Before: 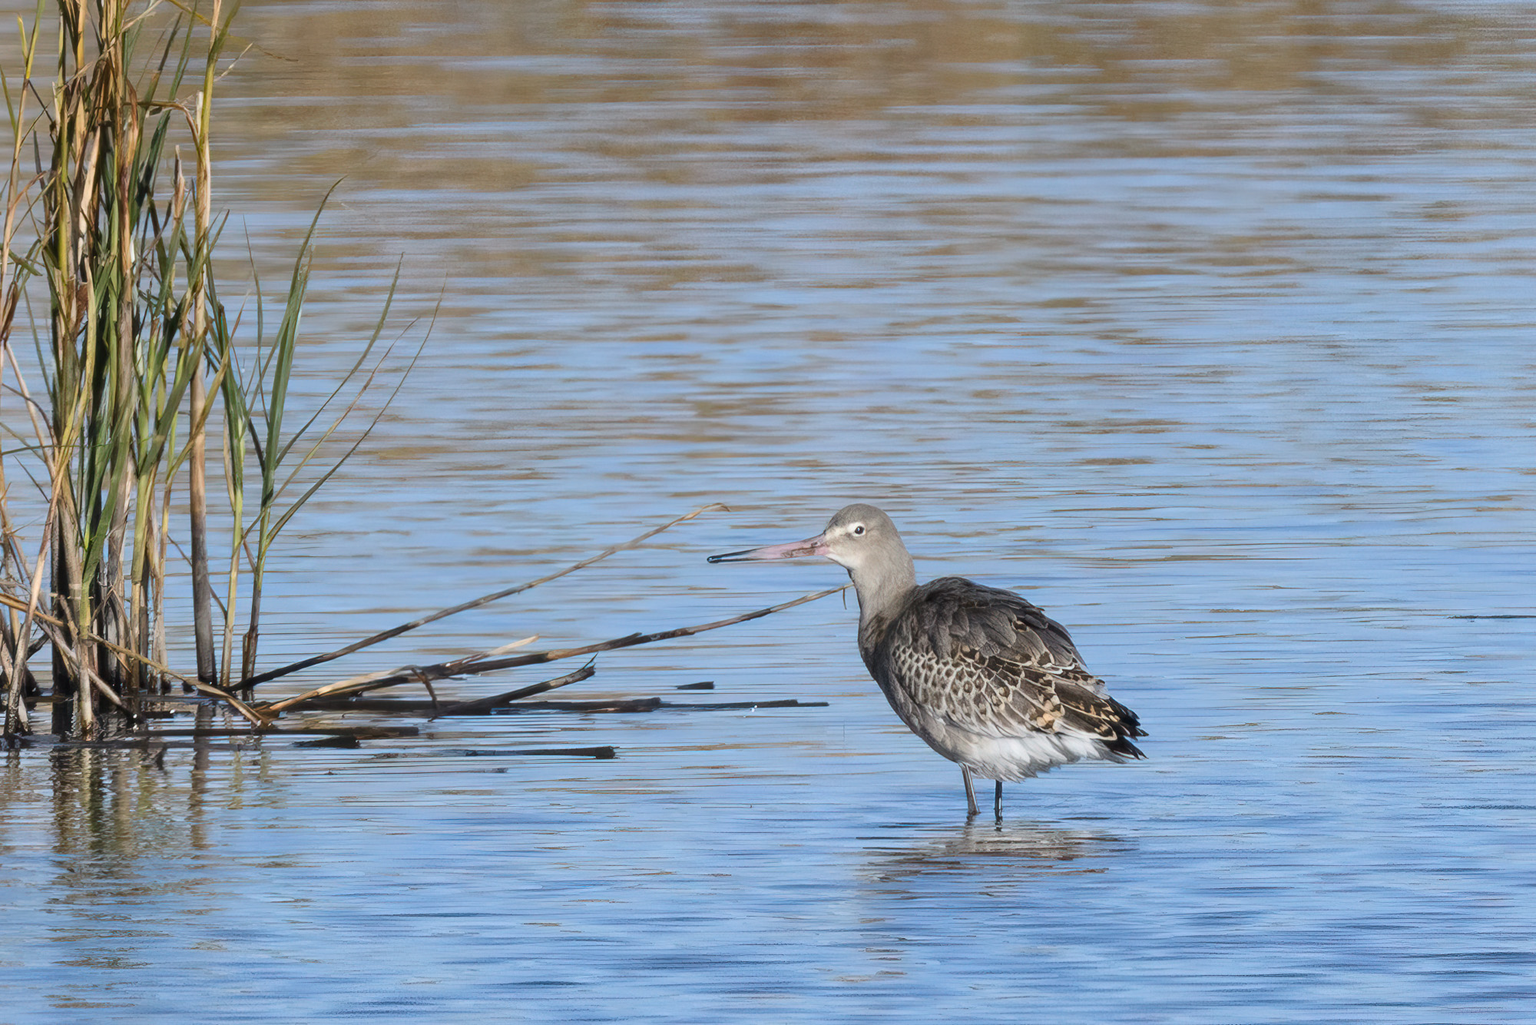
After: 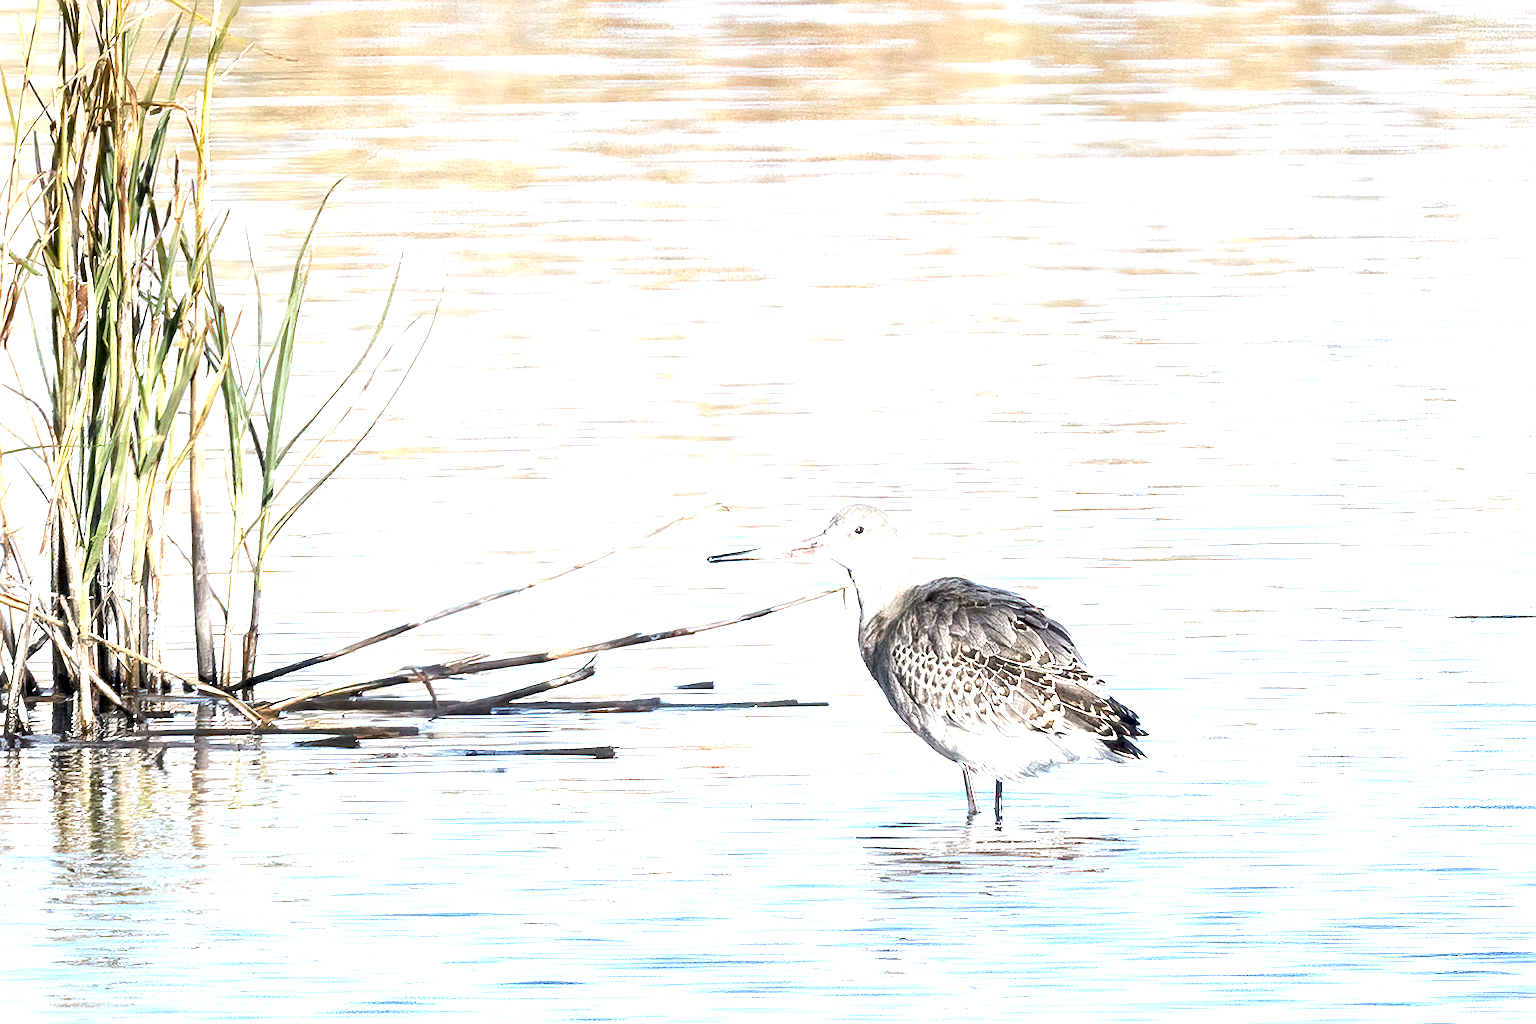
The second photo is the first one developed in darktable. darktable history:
sharpen: on, module defaults
exposure: black level correction 0.006, exposure 2.083 EV, compensate highlight preservation false
color correction: highlights b* -0.032, saturation 0.807
